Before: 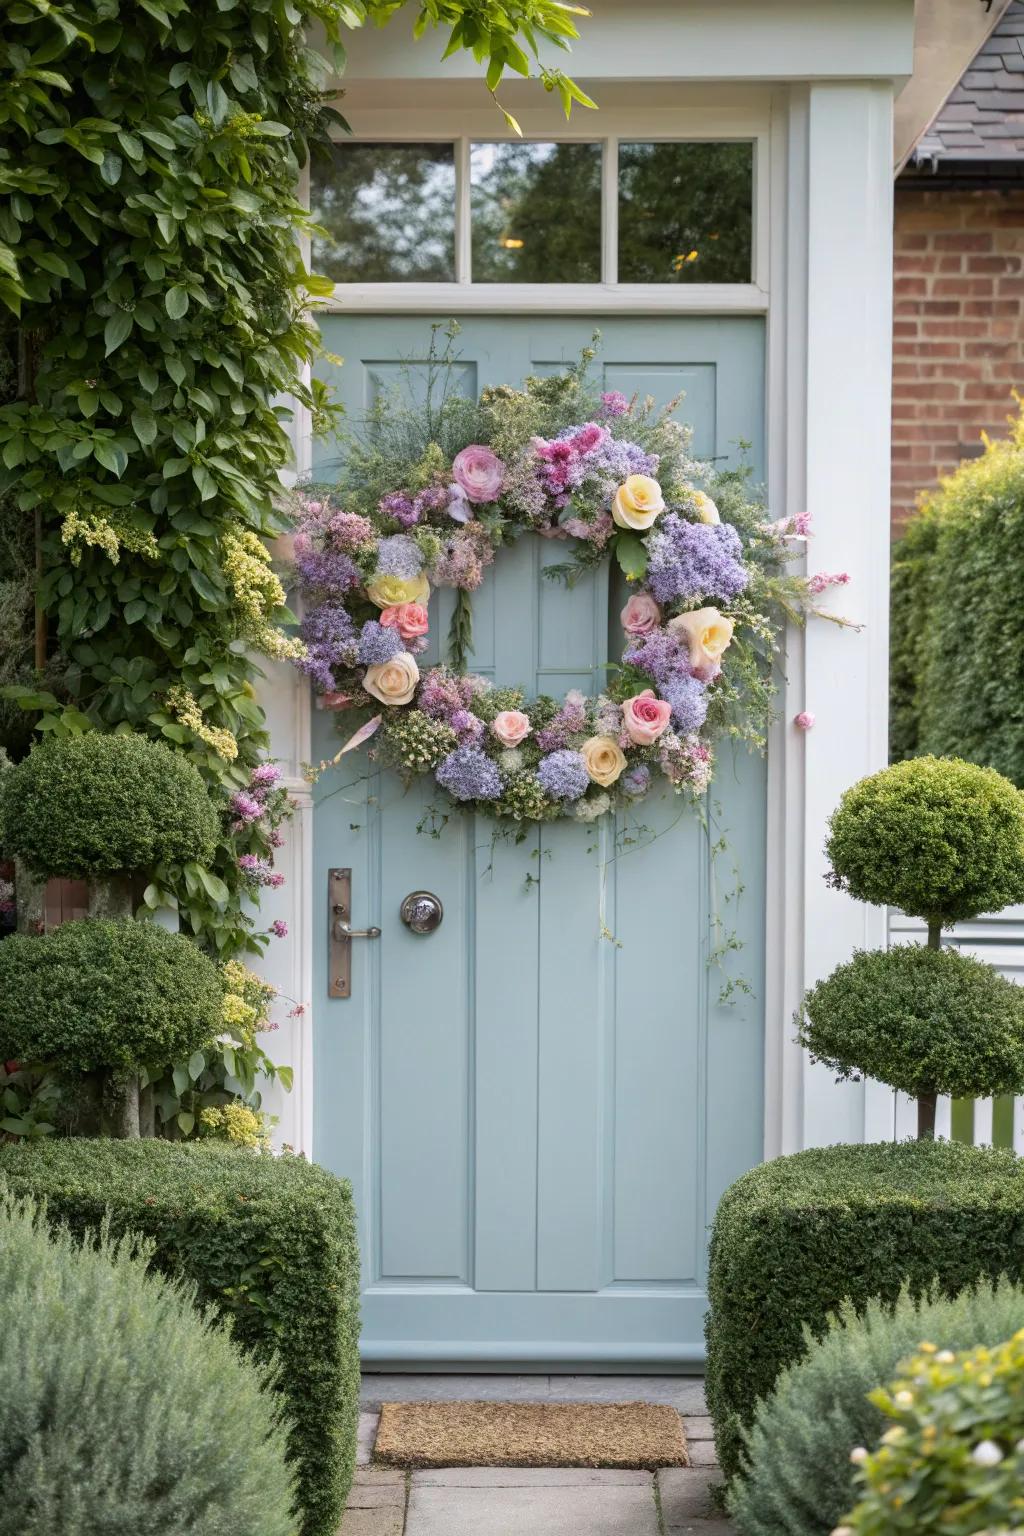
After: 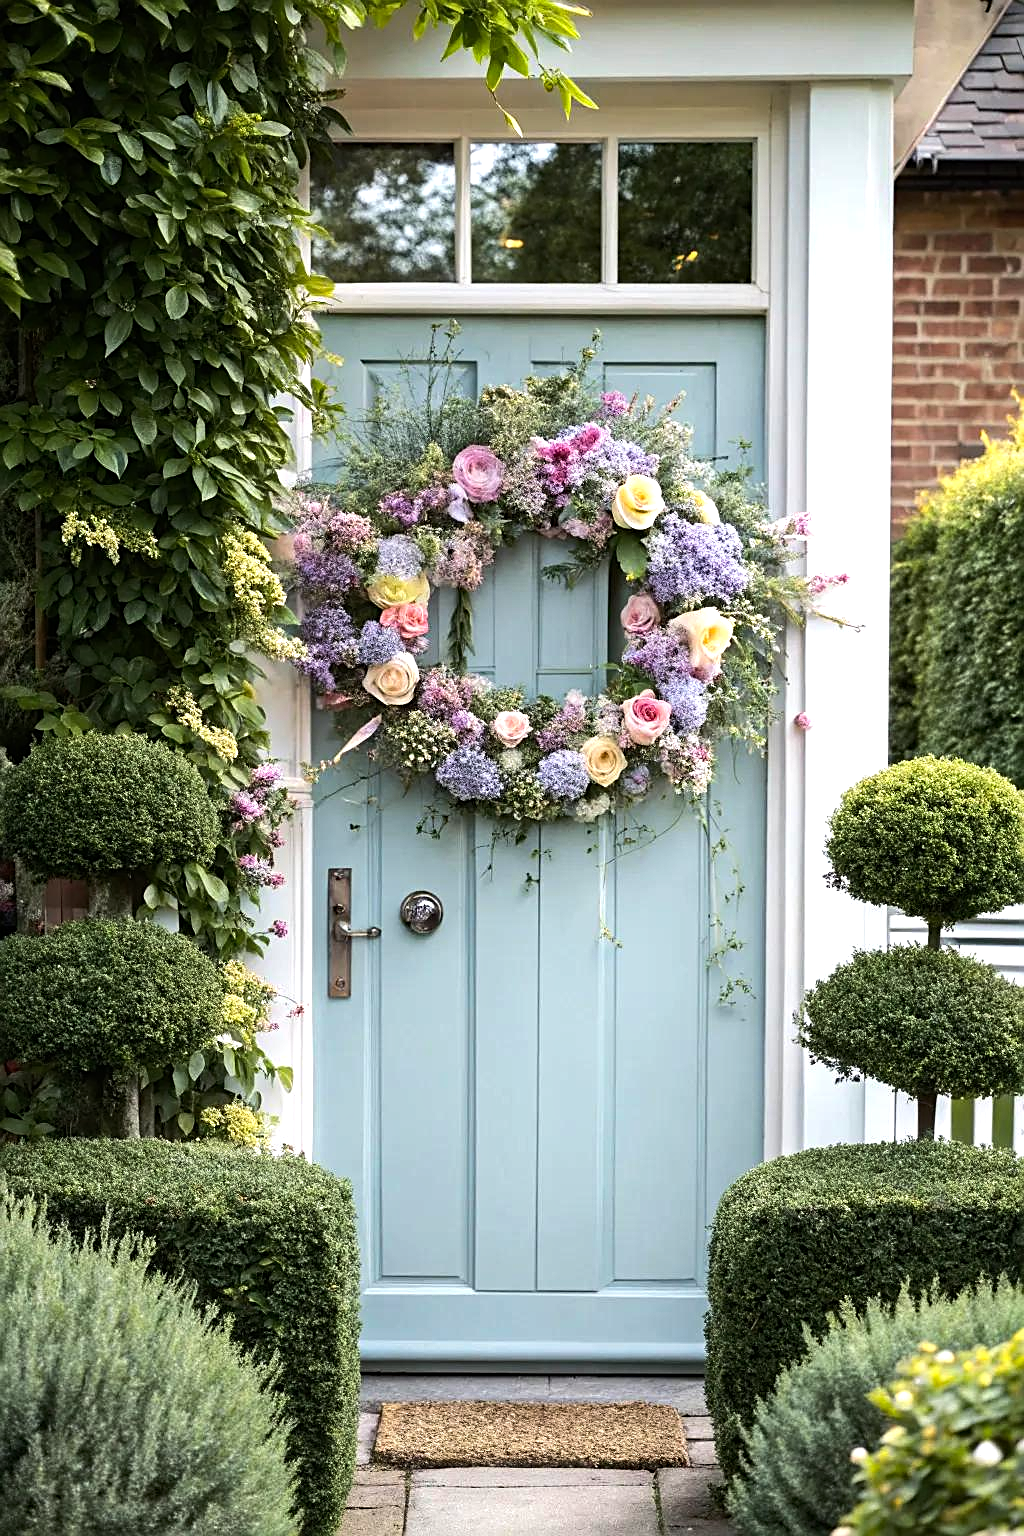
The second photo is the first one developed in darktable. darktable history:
haze removal: compatibility mode true, adaptive false
tone equalizer: -8 EV -0.75 EV, -7 EV -0.7 EV, -6 EV -0.6 EV, -5 EV -0.4 EV, -3 EV 0.4 EV, -2 EV 0.6 EV, -1 EV 0.7 EV, +0 EV 0.75 EV, edges refinement/feathering 500, mask exposure compensation -1.57 EV, preserve details no
sharpen: on, module defaults
